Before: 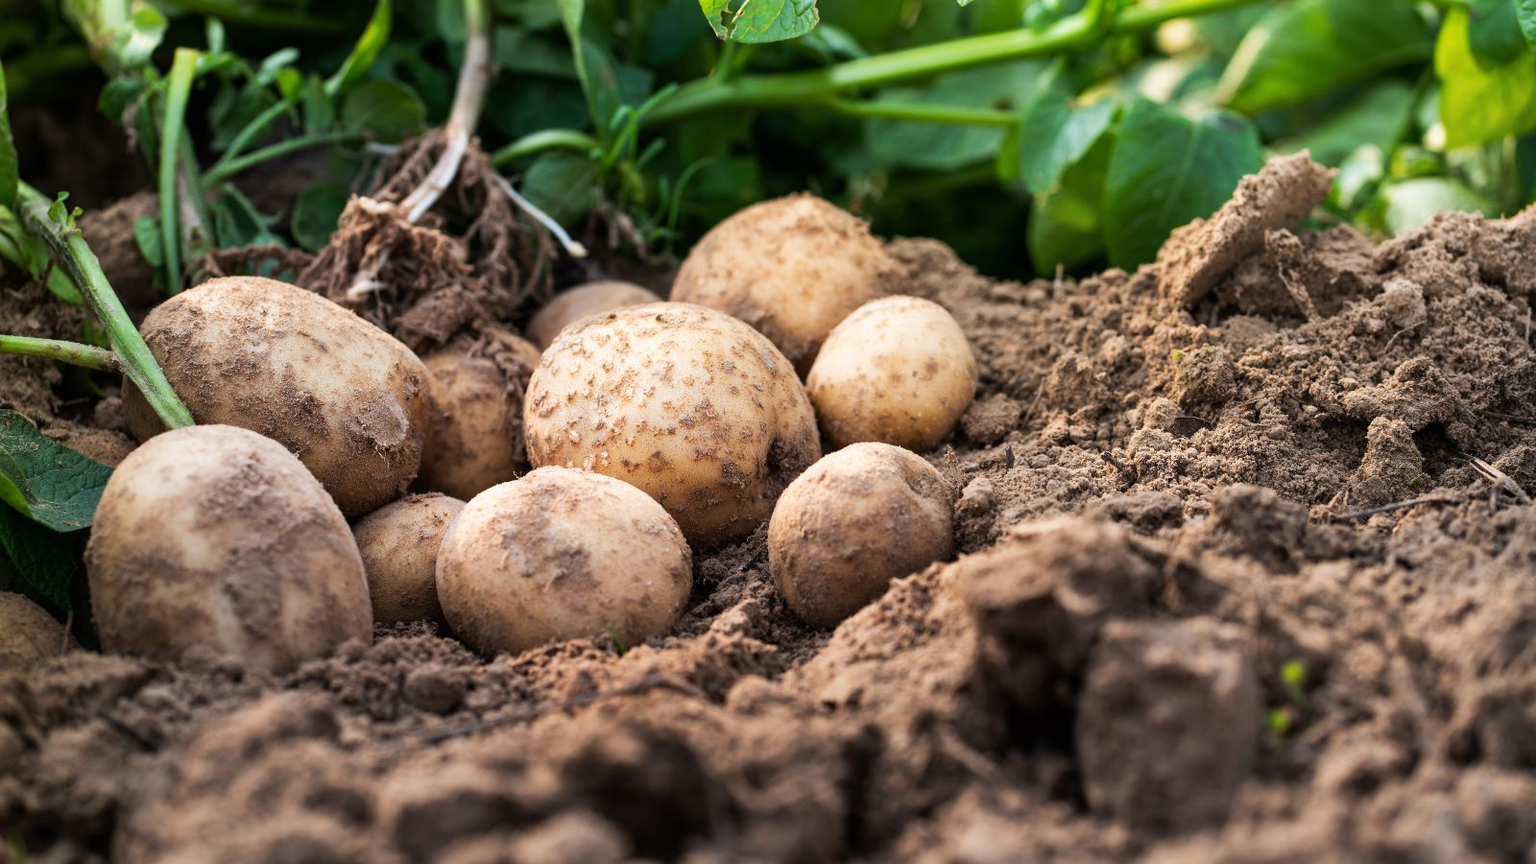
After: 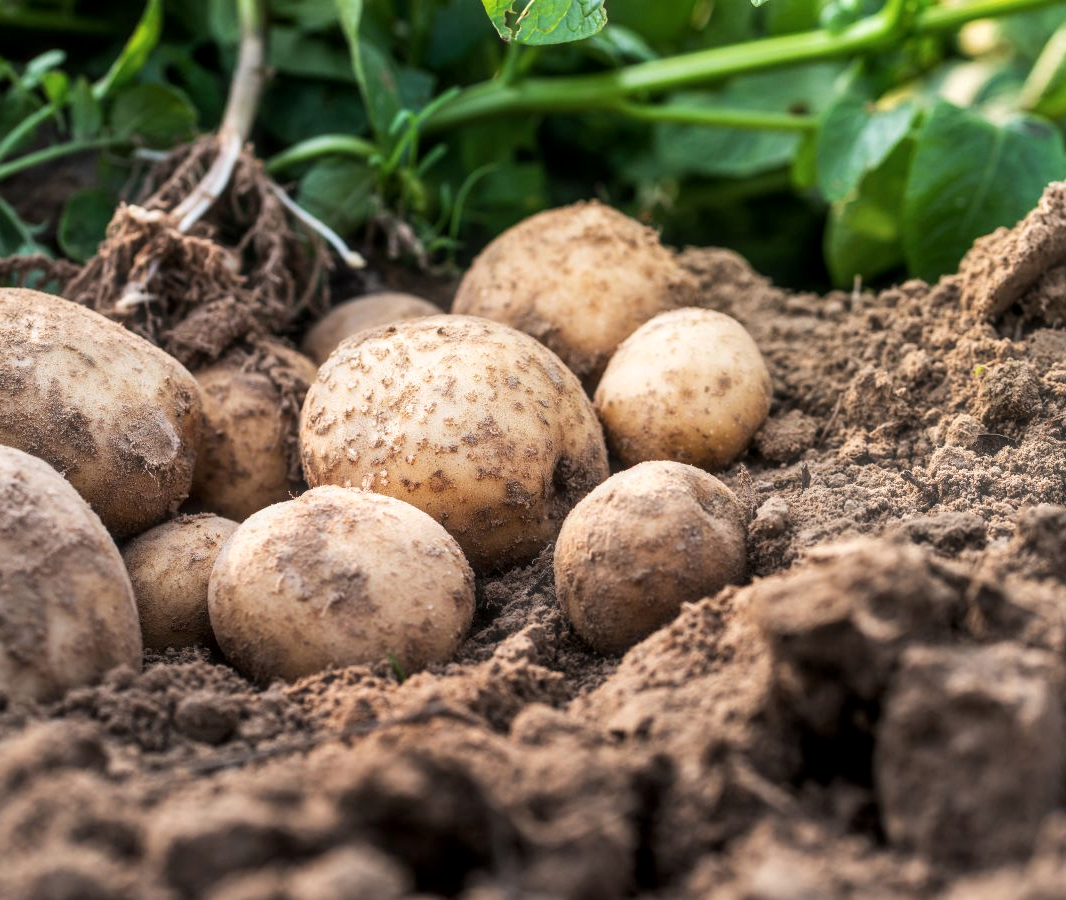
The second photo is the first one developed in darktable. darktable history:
crop: left 15.419%, right 17.914%
haze removal: strength -0.1, adaptive false
local contrast: on, module defaults
